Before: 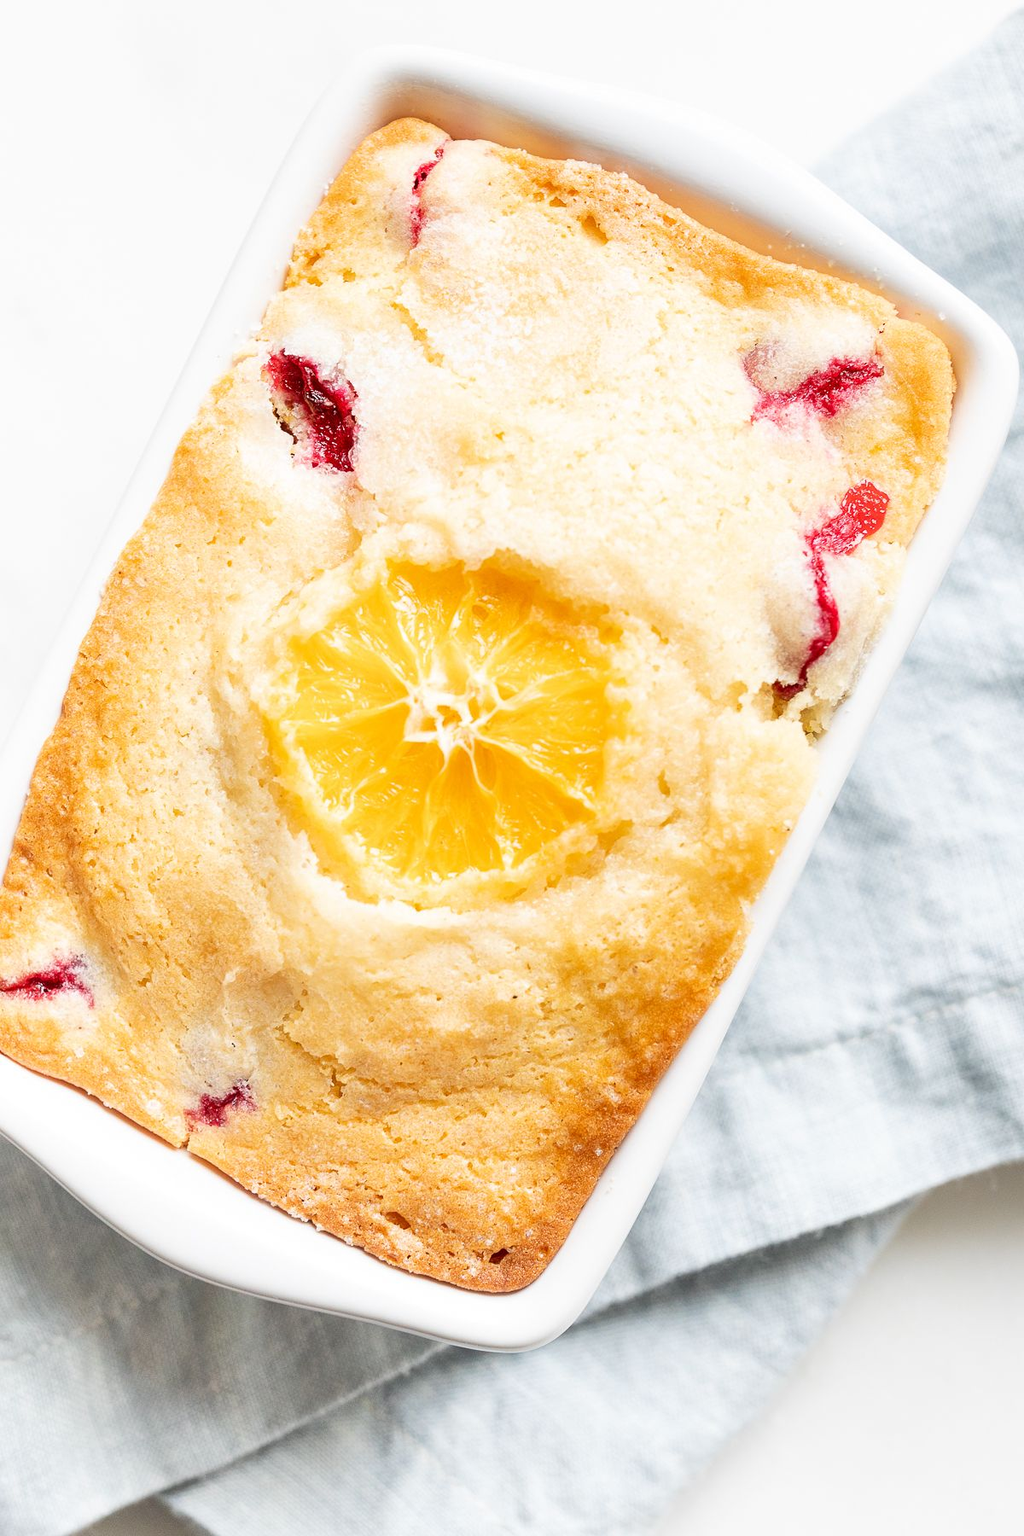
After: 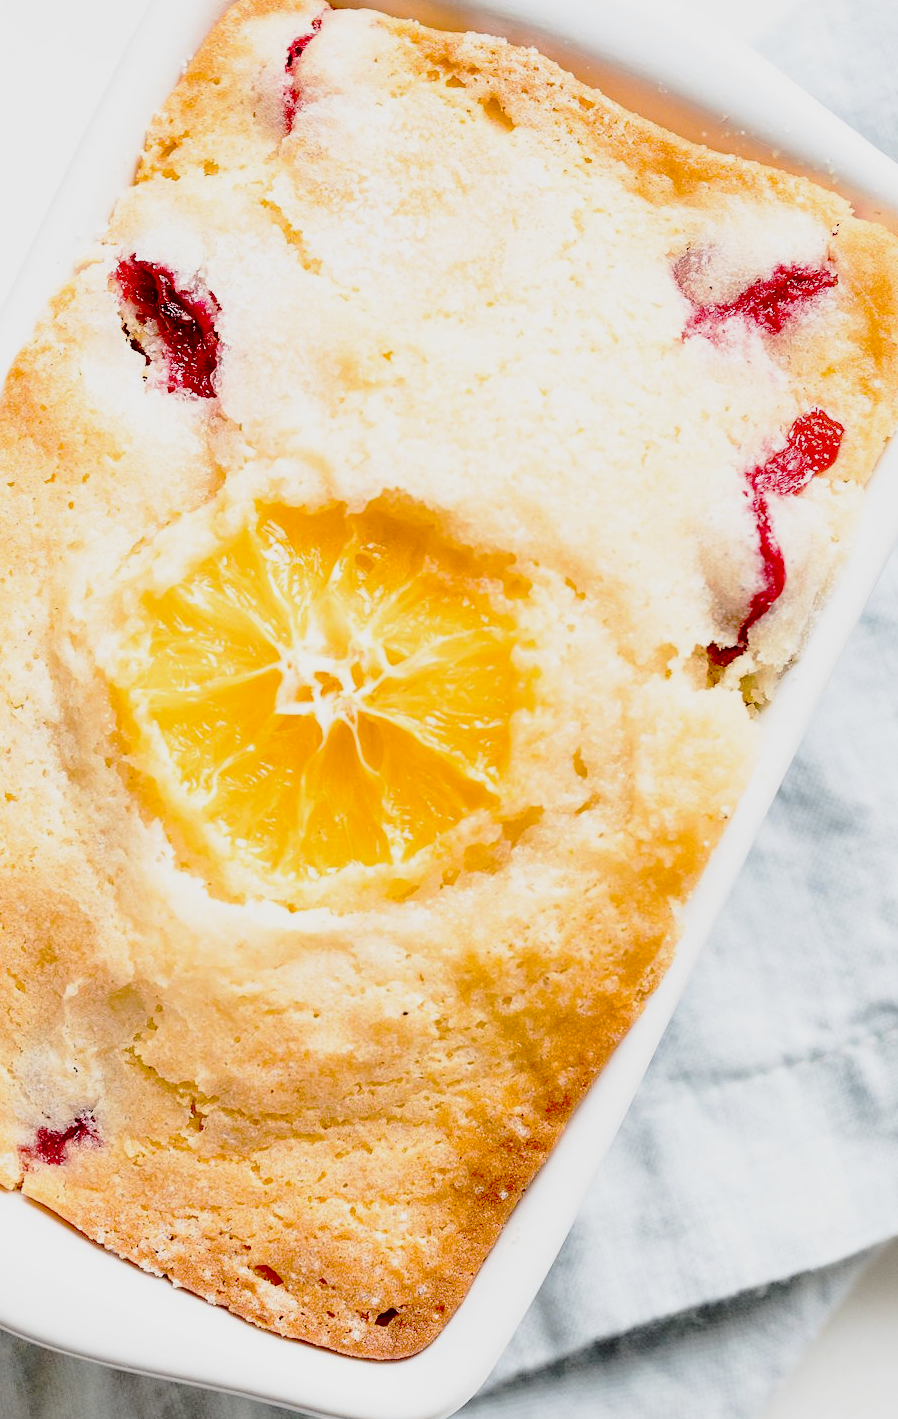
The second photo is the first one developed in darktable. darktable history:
tone curve: curves: ch0 [(0, 0) (0.003, 0.03) (0.011, 0.03) (0.025, 0.033) (0.044, 0.038) (0.069, 0.057) (0.1, 0.109) (0.136, 0.174) (0.177, 0.243) (0.224, 0.313) (0.277, 0.391) (0.335, 0.464) (0.399, 0.515) (0.468, 0.563) (0.543, 0.616) (0.623, 0.679) (0.709, 0.766) (0.801, 0.865) (0.898, 0.948) (1, 1)], preserve colors none
crop: left 16.562%, top 8.624%, right 8.532%, bottom 12.507%
contrast brightness saturation: contrast 0.101, brightness -0.275, saturation 0.135
filmic rgb: black relative exposure -5.14 EV, white relative exposure 4 EV, hardness 2.89, contrast 1.301, highlights saturation mix -31.29%
